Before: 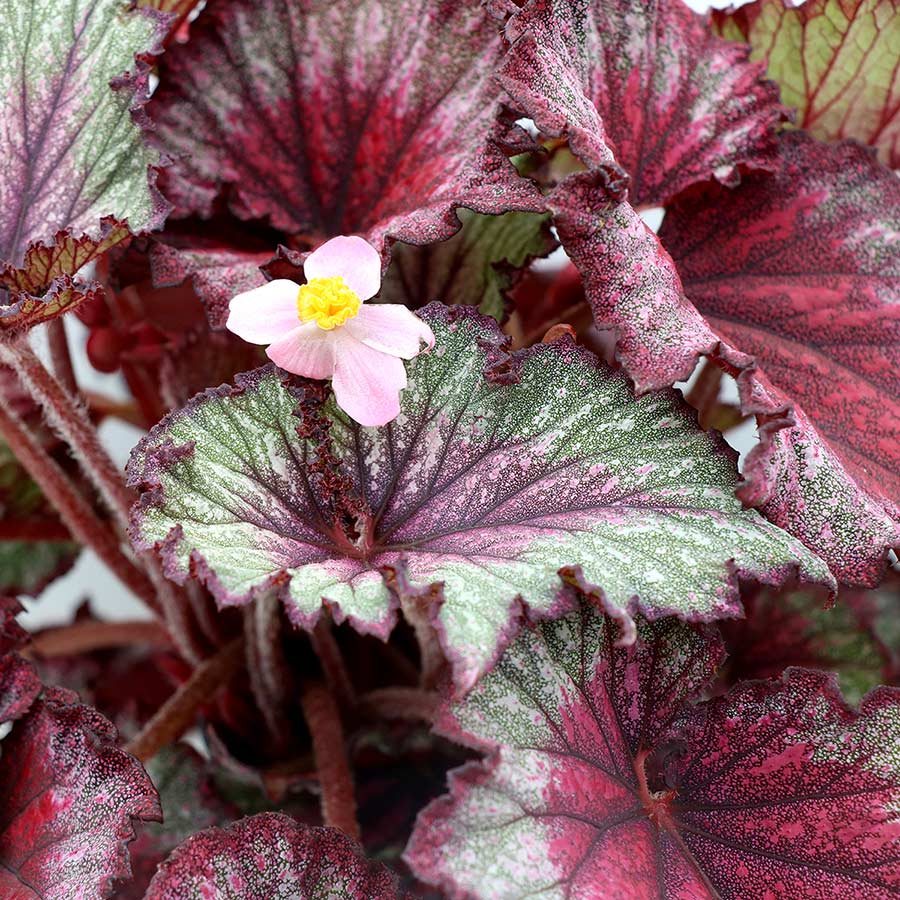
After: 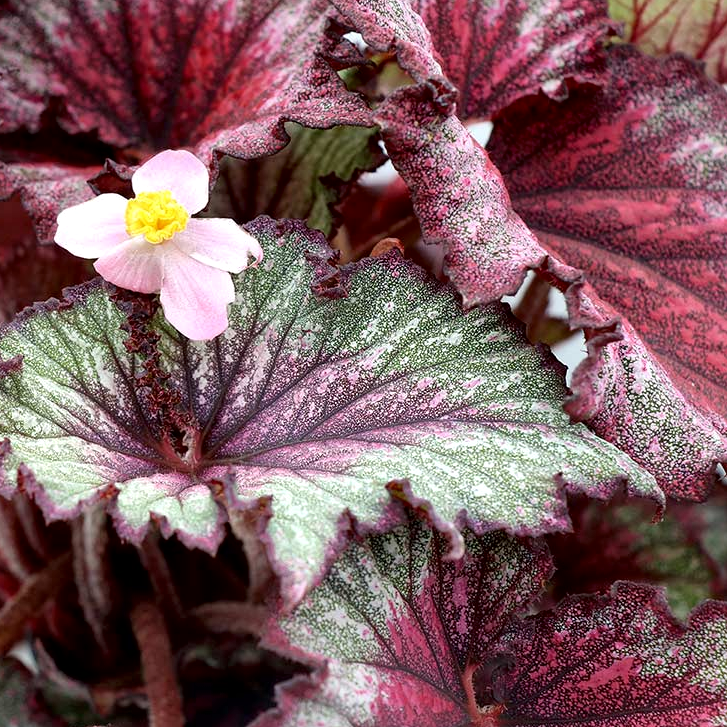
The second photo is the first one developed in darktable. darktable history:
crop: left 19.159%, top 9.58%, bottom 9.58%
local contrast: mode bilateral grid, contrast 20, coarseness 50, detail 161%, midtone range 0.2
